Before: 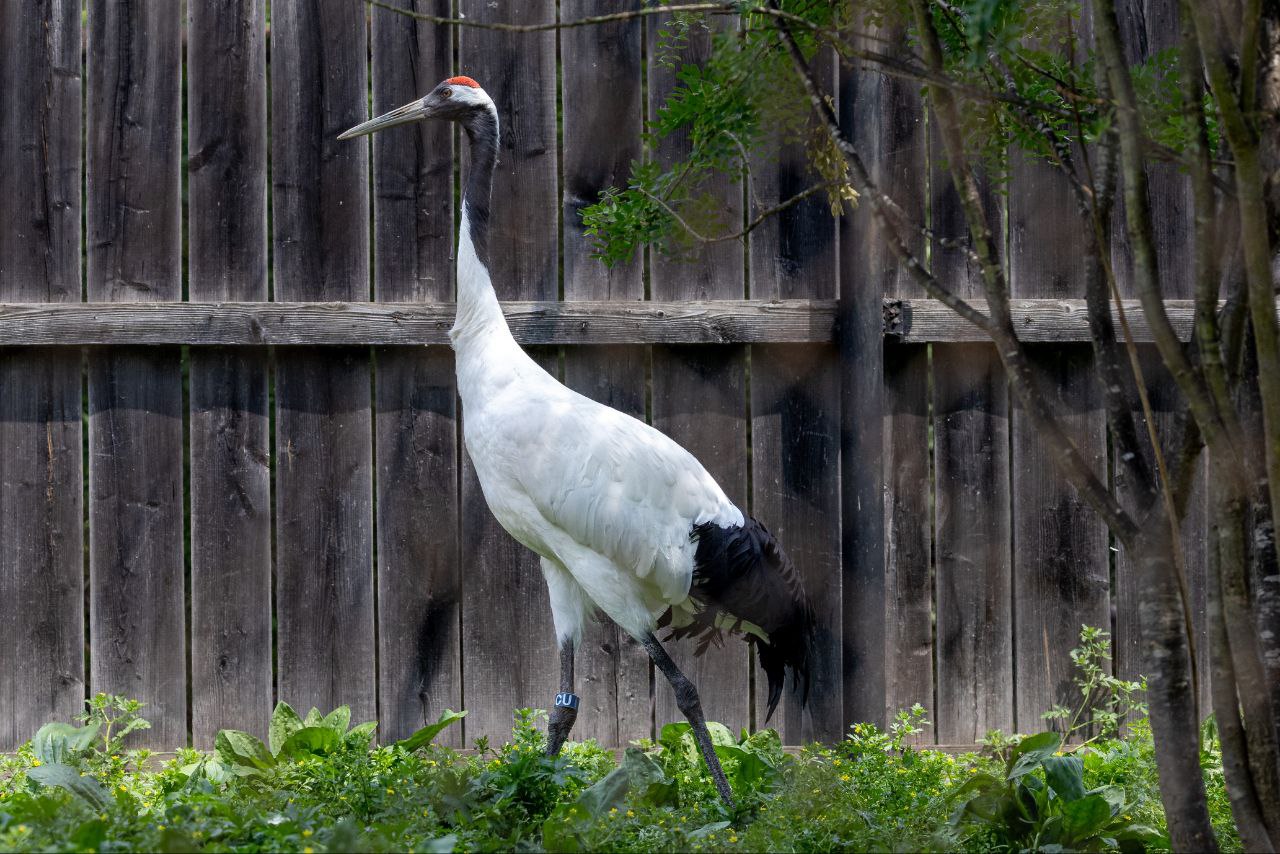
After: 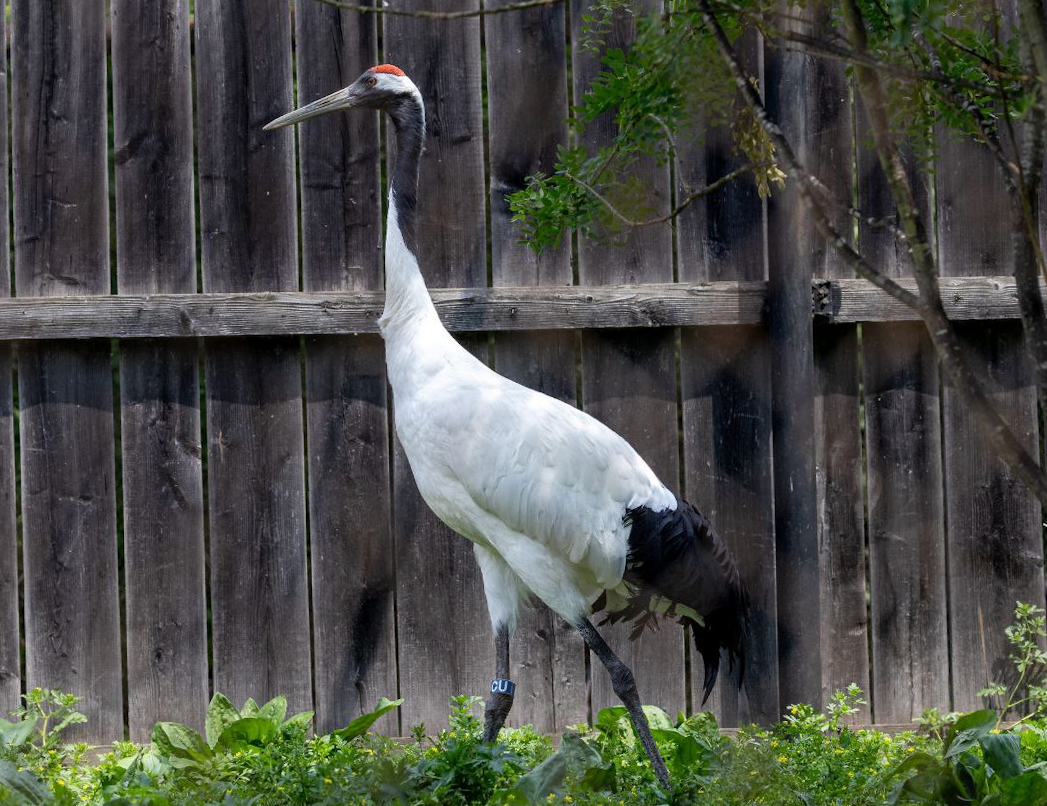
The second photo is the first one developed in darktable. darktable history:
crop and rotate: angle 1.03°, left 4.251%, top 0.503%, right 11.746%, bottom 2.557%
